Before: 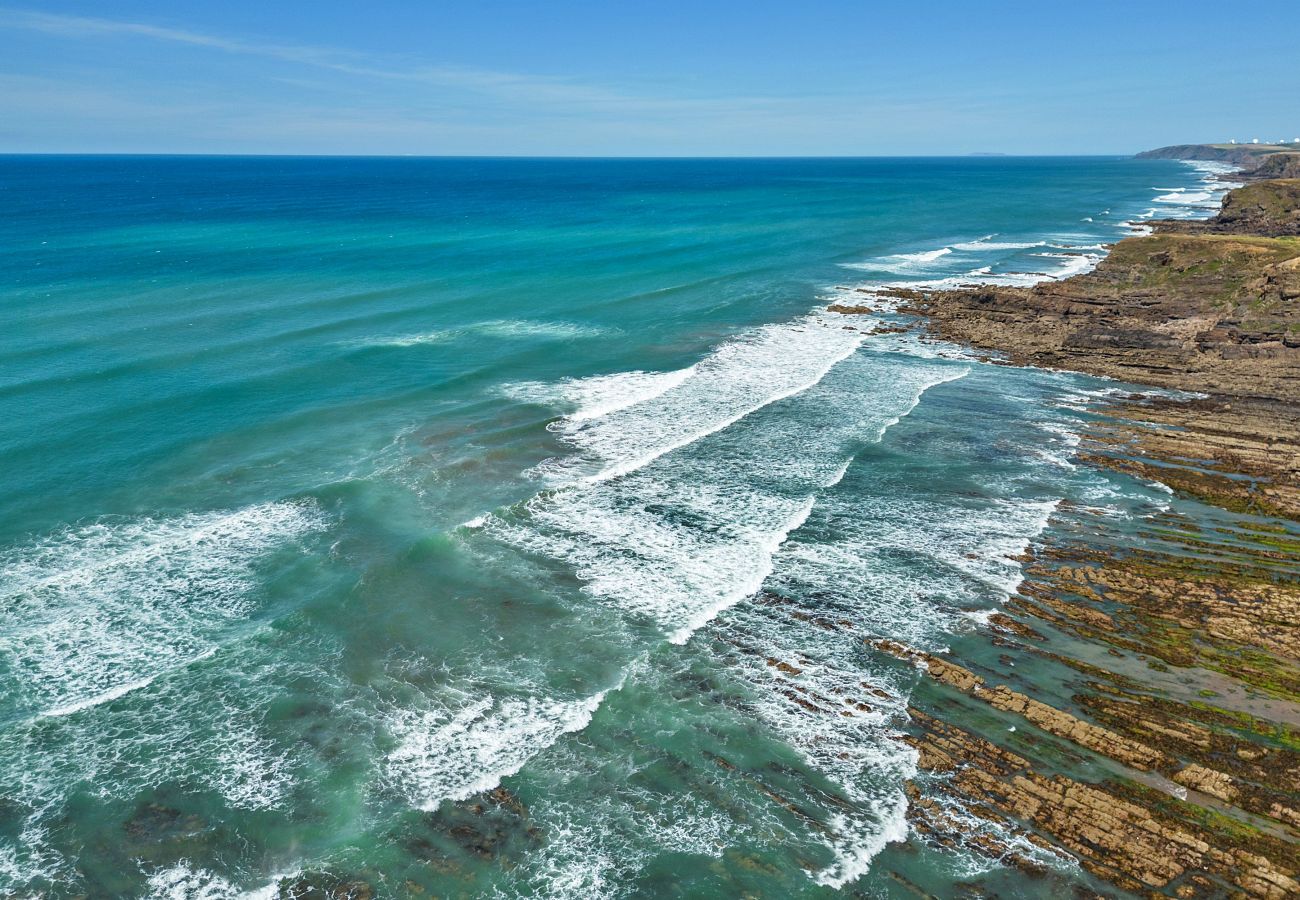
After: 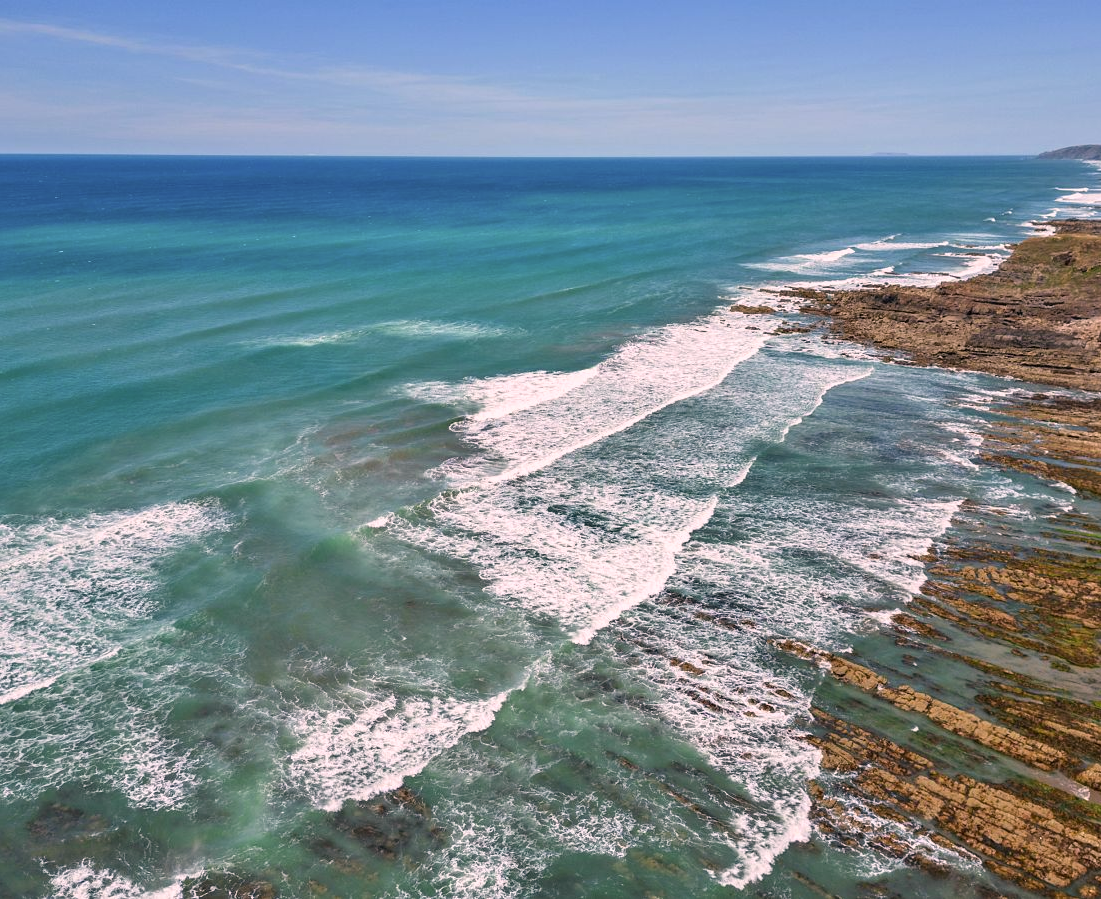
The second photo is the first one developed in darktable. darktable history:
crop: left 7.47%, right 7.802%
color correction: highlights a* 14.63, highlights b* 4.75
